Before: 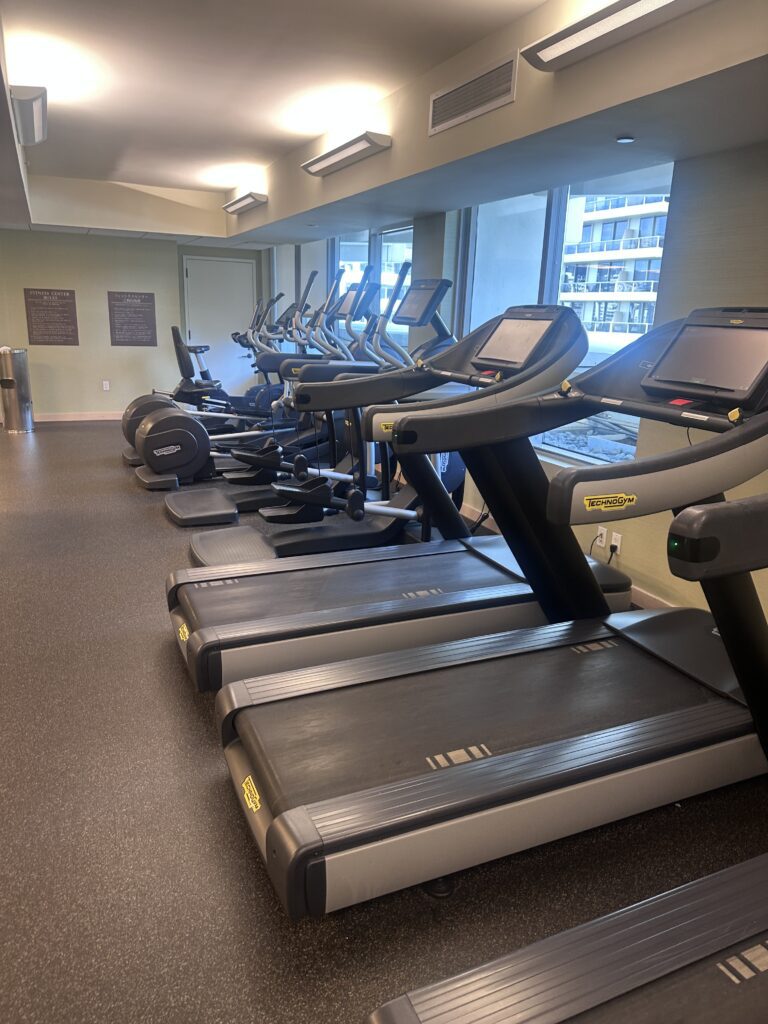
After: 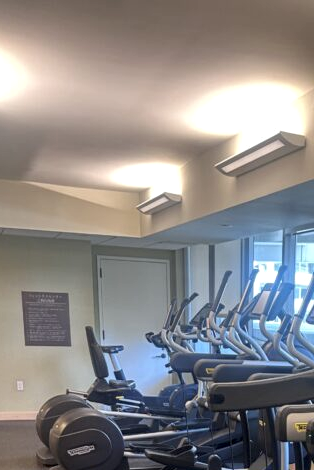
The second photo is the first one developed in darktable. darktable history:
local contrast: on, module defaults
crop and rotate: left 11.24%, top 0.088%, right 47.817%, bottom 53.983%
